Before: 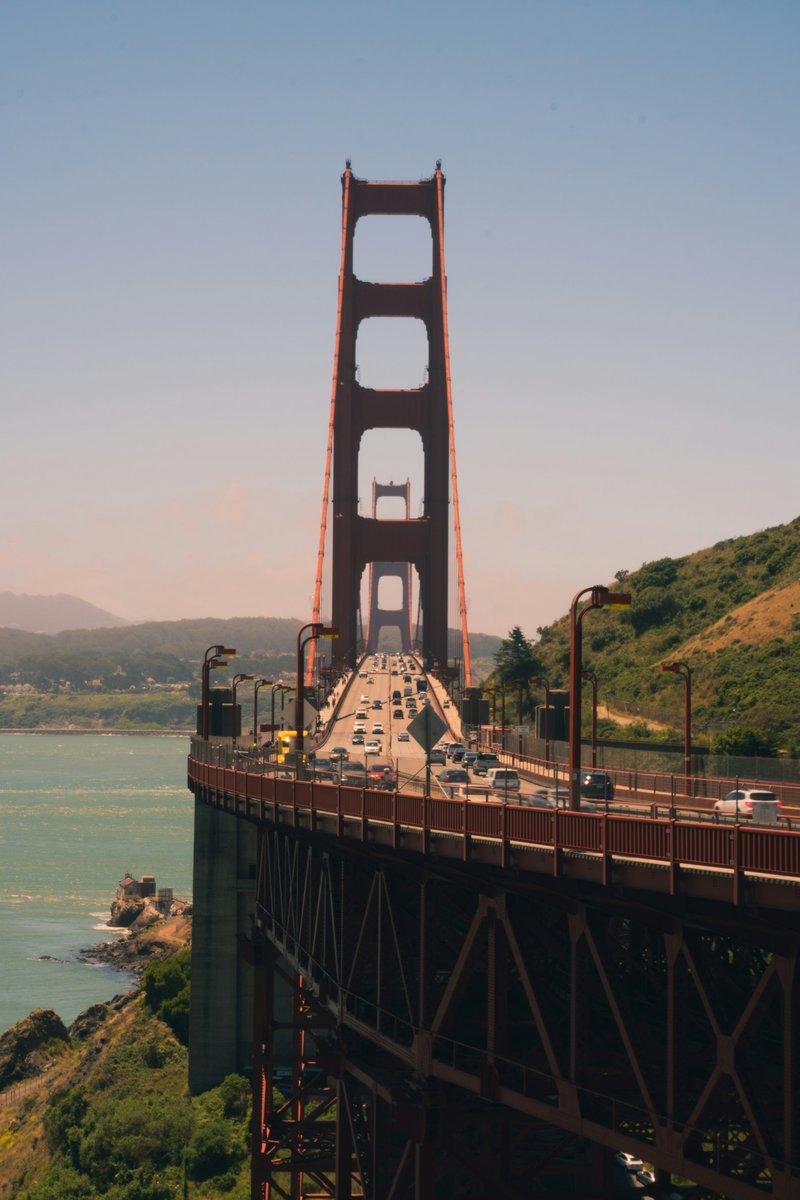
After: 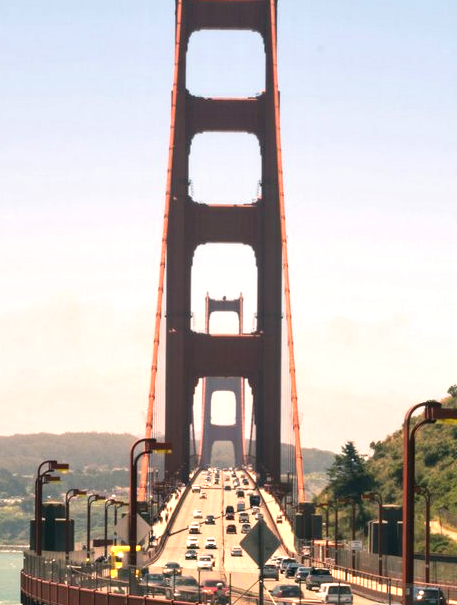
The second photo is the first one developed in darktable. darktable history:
crop: left 20.932%, top 15.471%, right 21.848%, bottom 34.081%
contrast equalizer: y [[0.546, 0.552, 0.554, 0.554, 0.552, 0.546], [0.5 ×6], [0.5 ×6], [0 ×6], [0 ×6]]
exposure: black level correction 0, exposure 0.9 EV, compensate highlight preservation false
